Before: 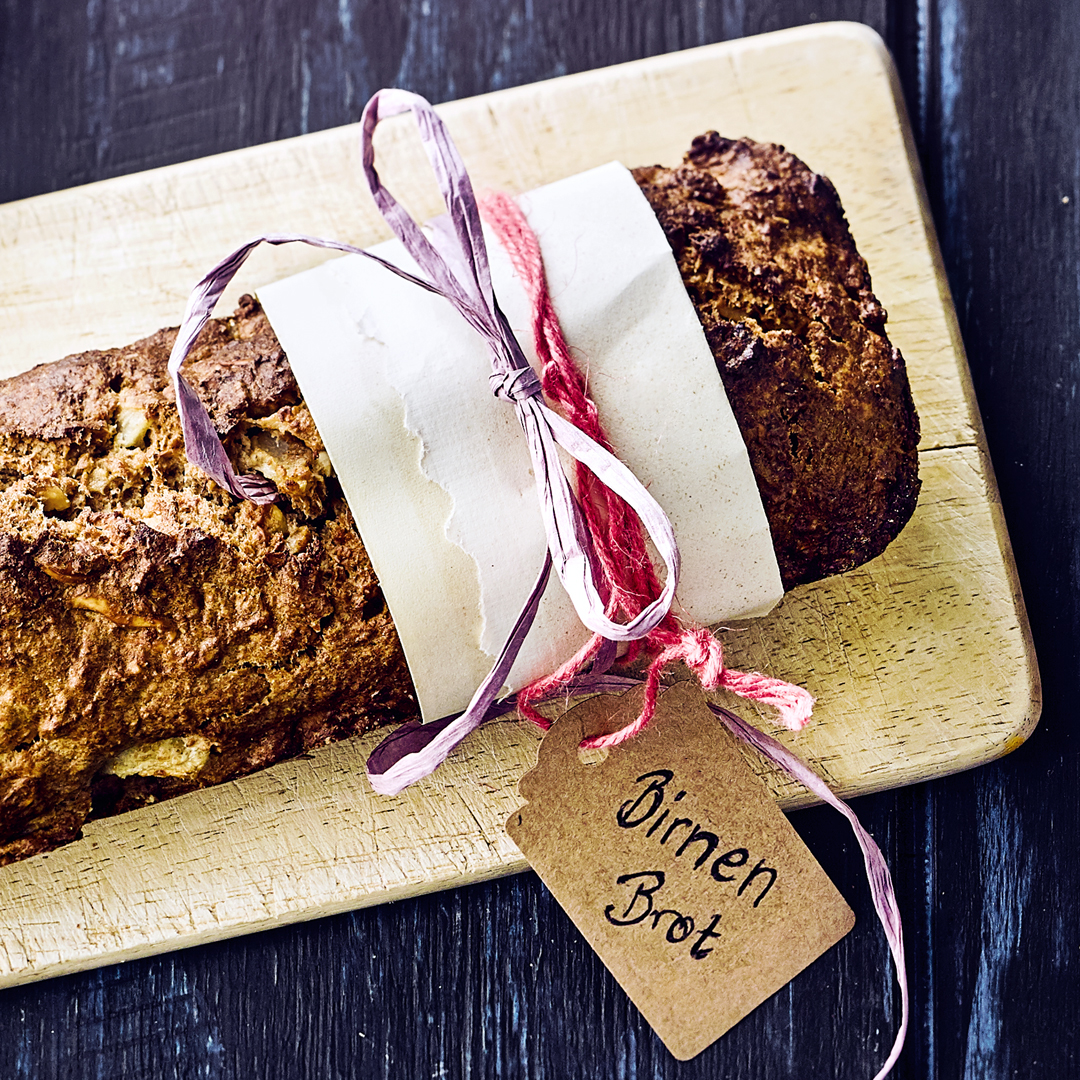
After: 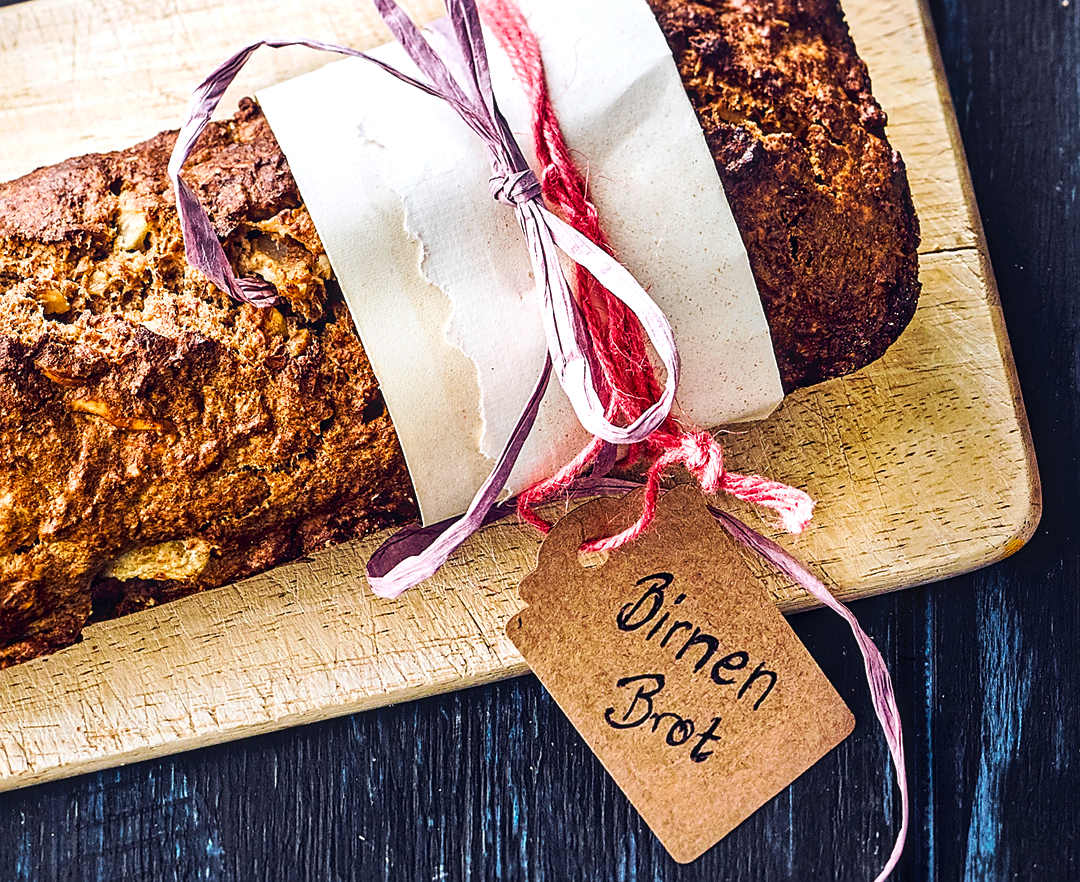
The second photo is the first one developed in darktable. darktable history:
sharpen: radius 1.28, amount 0.299, threshold 0.105
color correction: highlights b* 0.041
local contrast: on, module defaults
exposure: exposure 0.201 EV, compensate highlight preservation false
crop and rotate: top 18.275%
contrast brightness saturation: saturation -0.036
